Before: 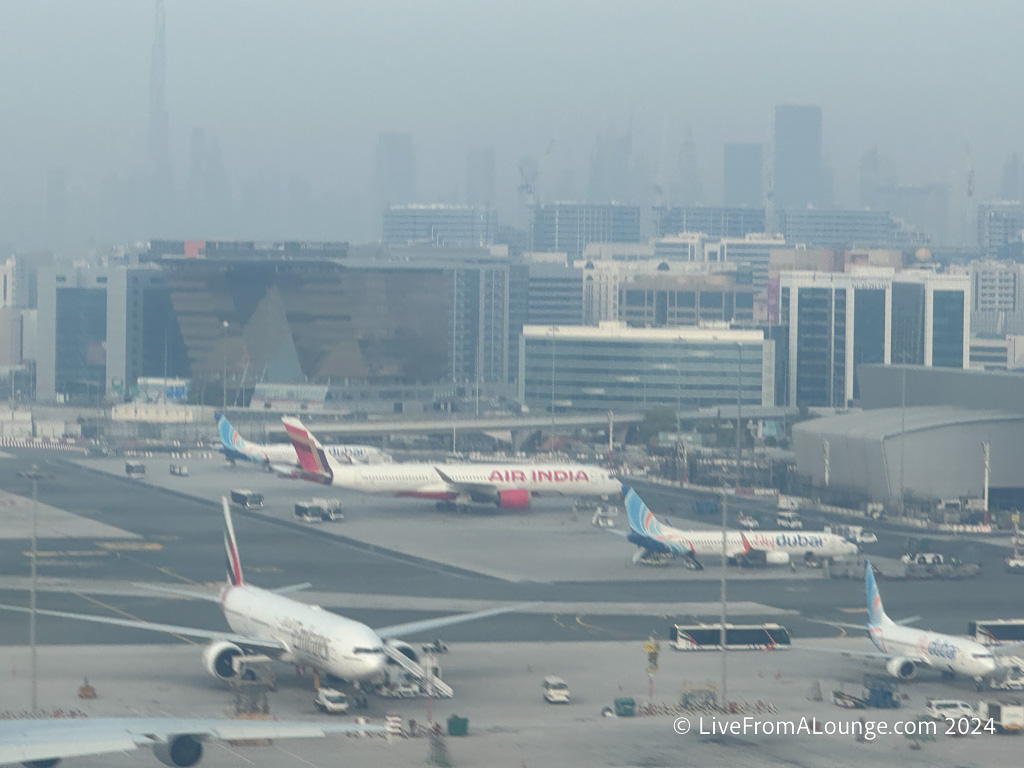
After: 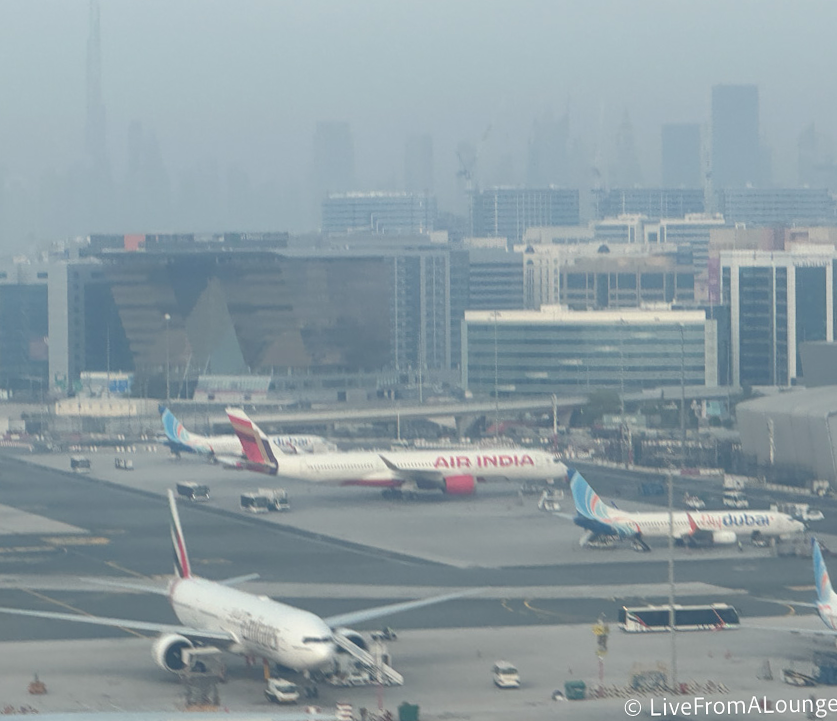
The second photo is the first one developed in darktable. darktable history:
crop and rotate: angle 1.34°, left 4.235%, top 0.443%, right 11.48%, bottom 2.703%
